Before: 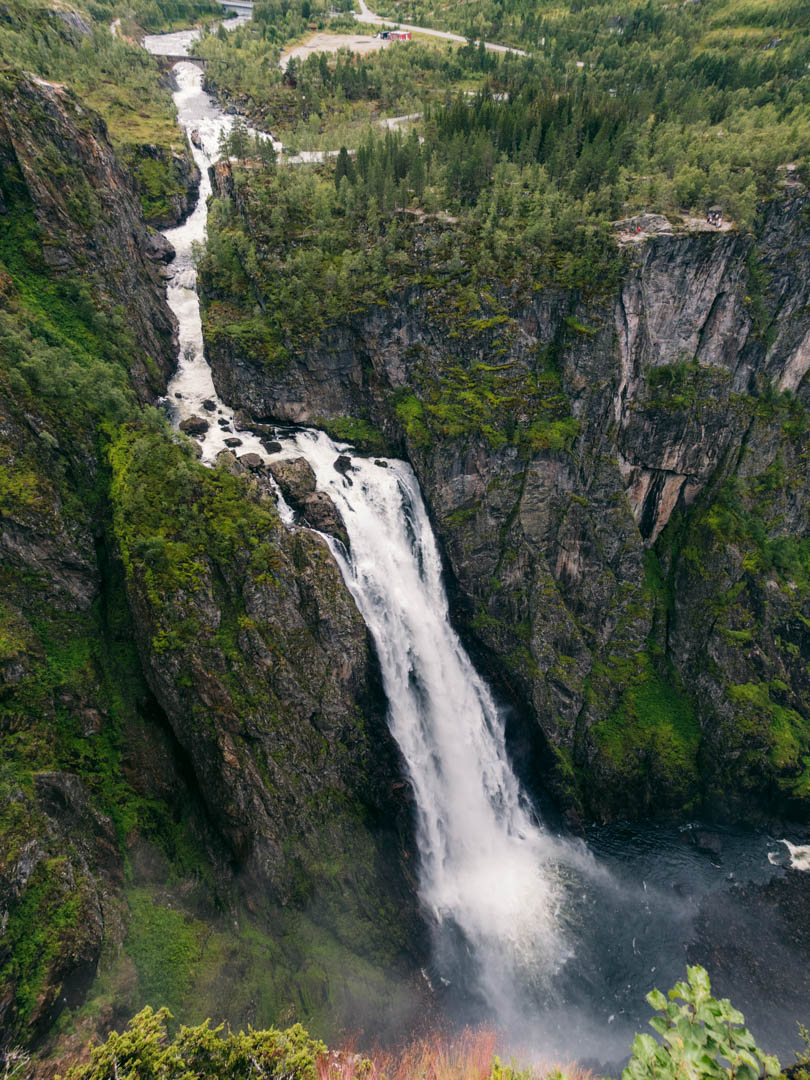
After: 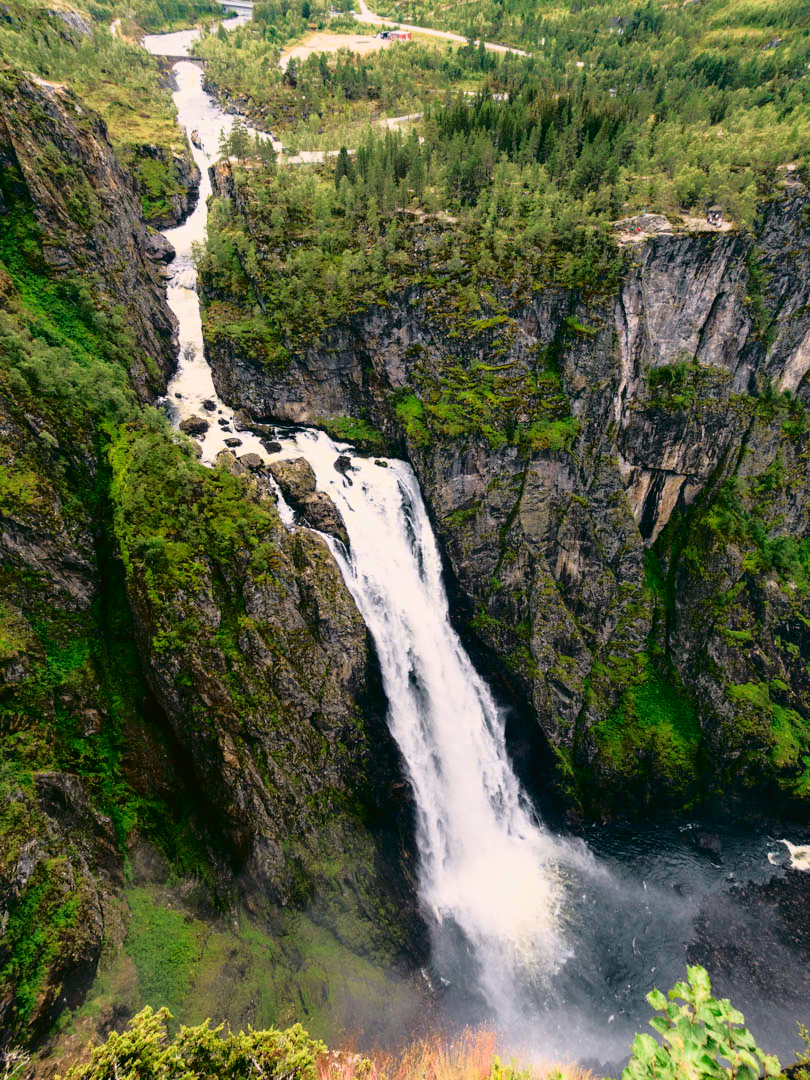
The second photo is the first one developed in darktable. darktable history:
tone curve: curves: ch0 [(0, 0.015) (0.091, 0.055) (0.184, 0.159) (0.304, 0.382) (0.492, 0.579) (0.628, 0.755) (0.832, 0.932) (0.984, 0.963)]; ch1 [(0, 0) (0.34, 0.235) (0.493, 0.5) (0.554, 0.56) (0.764, 0.815) (1, 1)]; ch2 [(0, 0) (0.44, 0.458) (0.476, 0.477) (0.542, 0.586) (0.674, 0.724) (1, 1)], color space Lab, independent channels, preserve colors none
